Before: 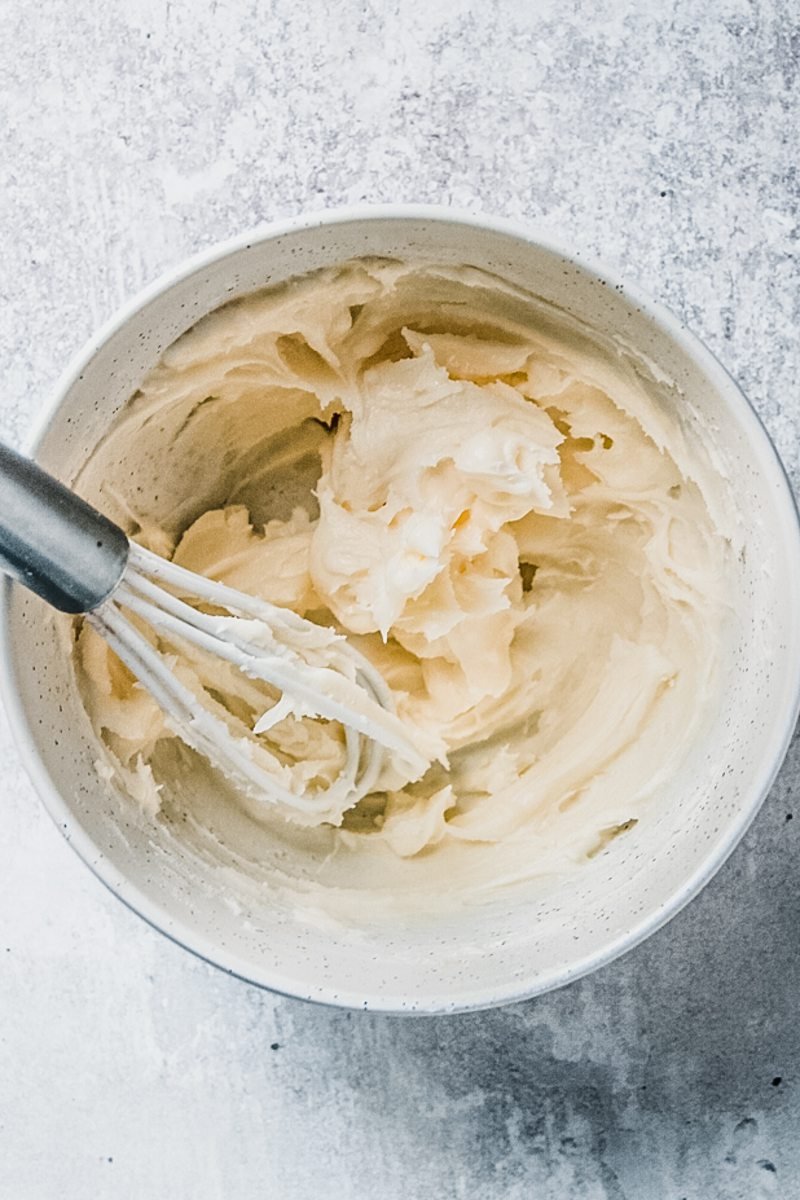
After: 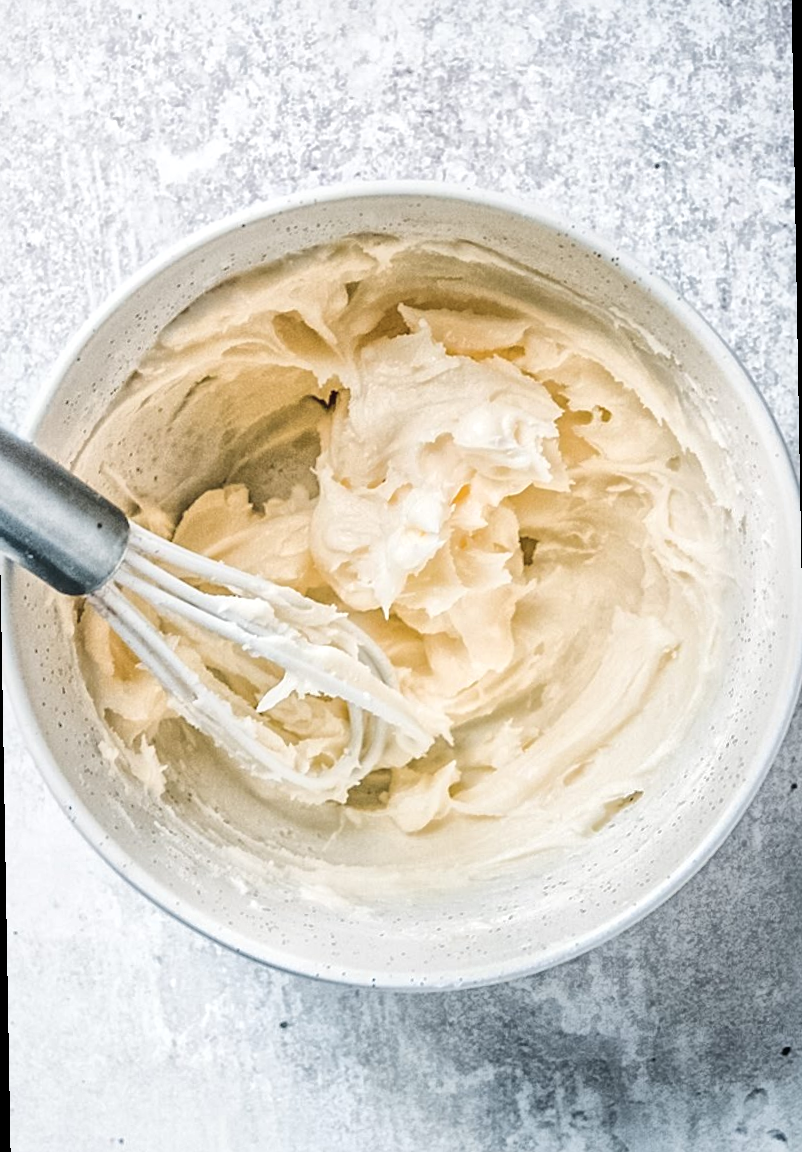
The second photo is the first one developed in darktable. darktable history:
global tonemap: drago (1, 100), detail 1
rotate and perspective: rotation -1°, crop left 0.011, crop right 0.989, crop top 0.025, crop bottom 0.975
